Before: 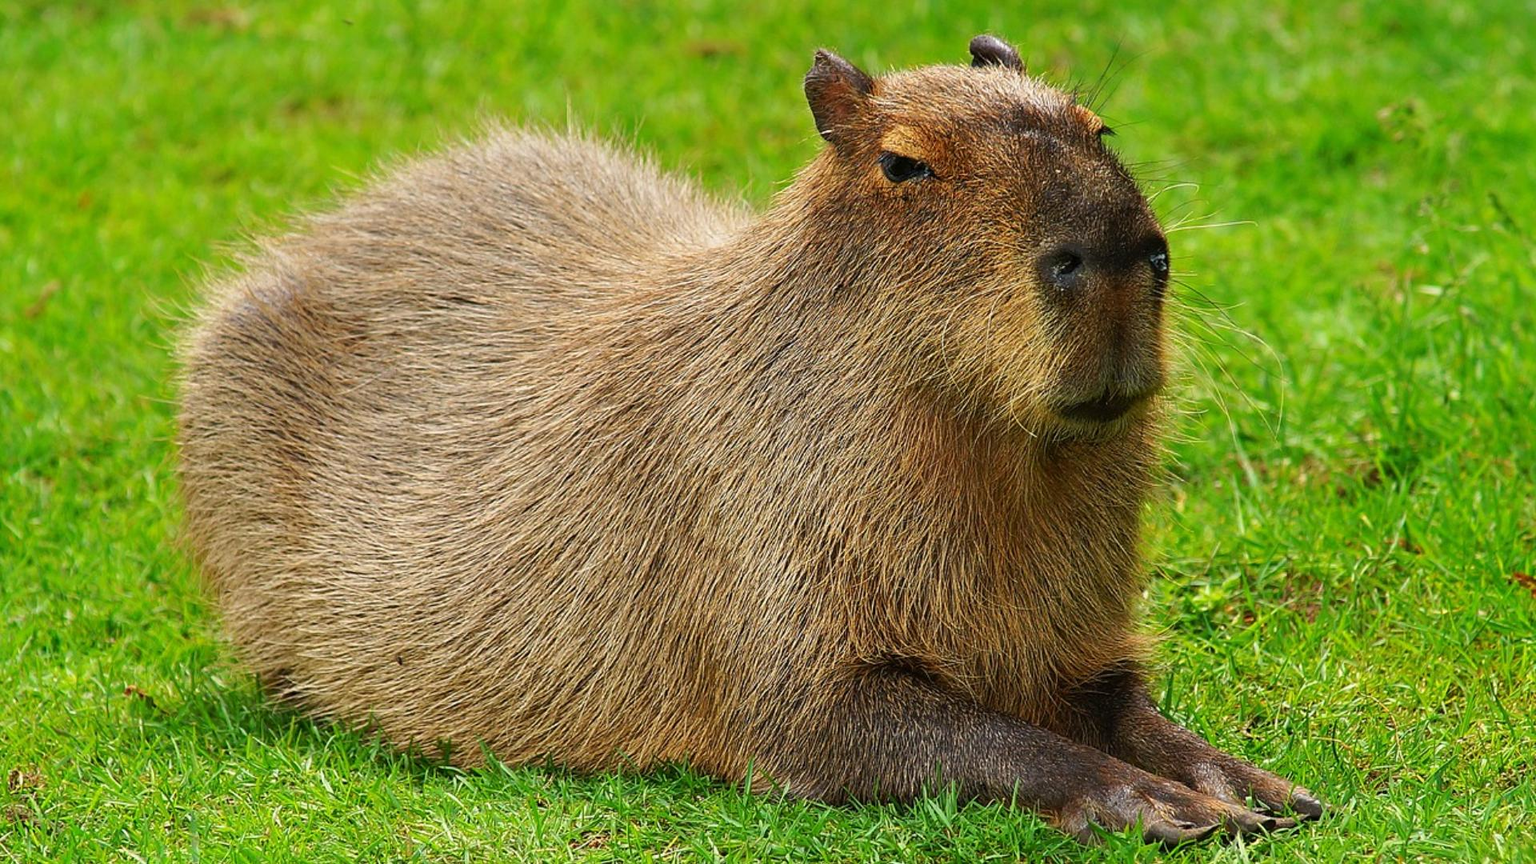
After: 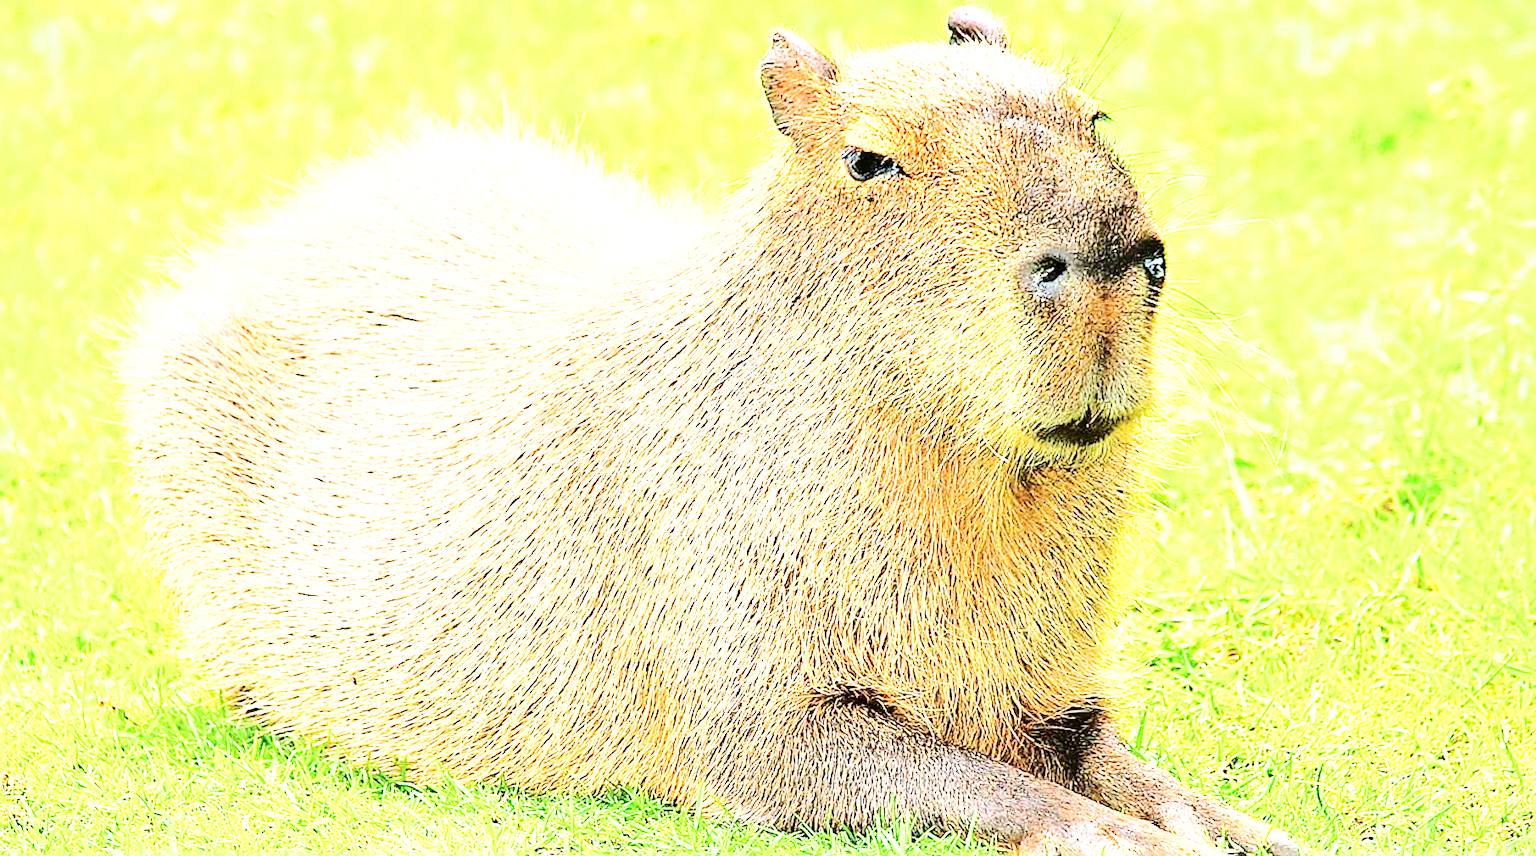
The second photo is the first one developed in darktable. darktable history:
sharpen: on, module defaults
exposure: exposure 2.207 EV, compensate highlight preservation false
white balance: red 0.974, blue 1.044
base curve: curves: ch0 [(0, 0) (0.028, 0.03) (0.121, 0.232) (0.46, 0.748) (0.859, 0.968) (1, 1)], preserve colors none
rotate and perspective: rotation 0.062°, lens shift (vertical) 0.115, lens shift (horizontal) -0.133, crop left 0.047, crop right 0.94, crop top 0.061, crop bottom 0.94
tone curve: curves: ch0 [(0, 0) (0.003, 0.001) (0.011, 0.004) (0.025, 0.008) (0.044, 0.015) (0.069, 0.022) (0.1, 0.031) (0.136, 0.052) (0.177, 0.101) (0.224, 0.181) (0.277, 0.289) (0.335, 0.418) (0.399, 0.541) (0.468, 0.65) (0.543, 0.739) (0.623, 0.817) (0.709, 0.882) (0.801, 0.919) (0.898, 0.958) (1, 1)], color space Lab, independent channels, preserve colors none
